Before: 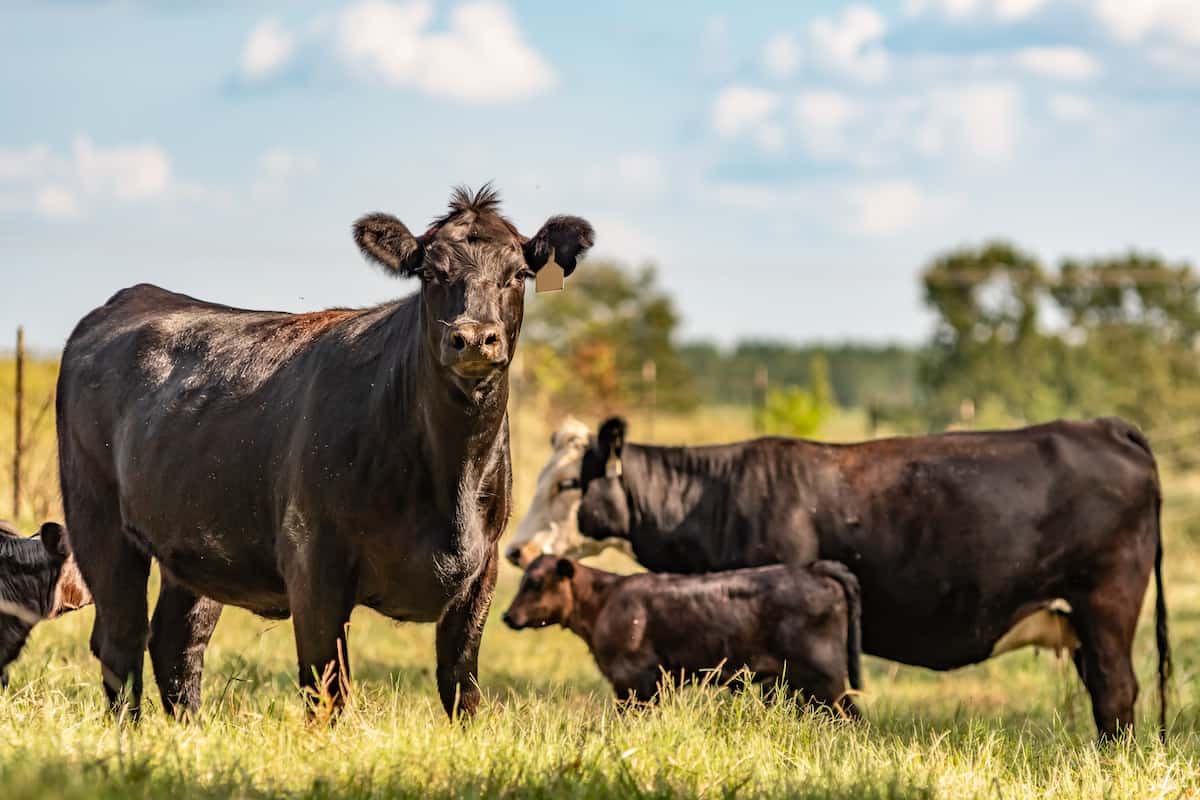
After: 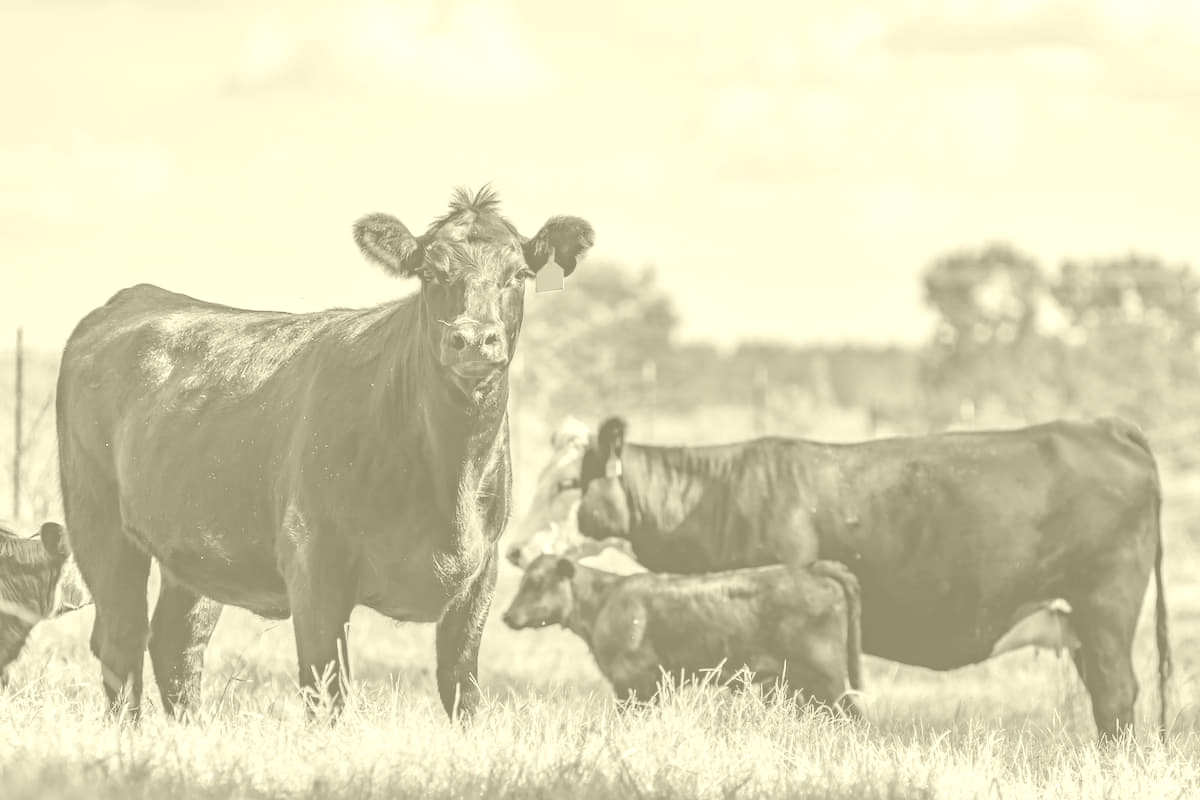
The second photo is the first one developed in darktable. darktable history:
colorize: hue 43.2°, saturation 40%, version 1
color balance rgb: linear chroma grading › global chroma 15%, perceptual saturation grading › global saturation 30%
